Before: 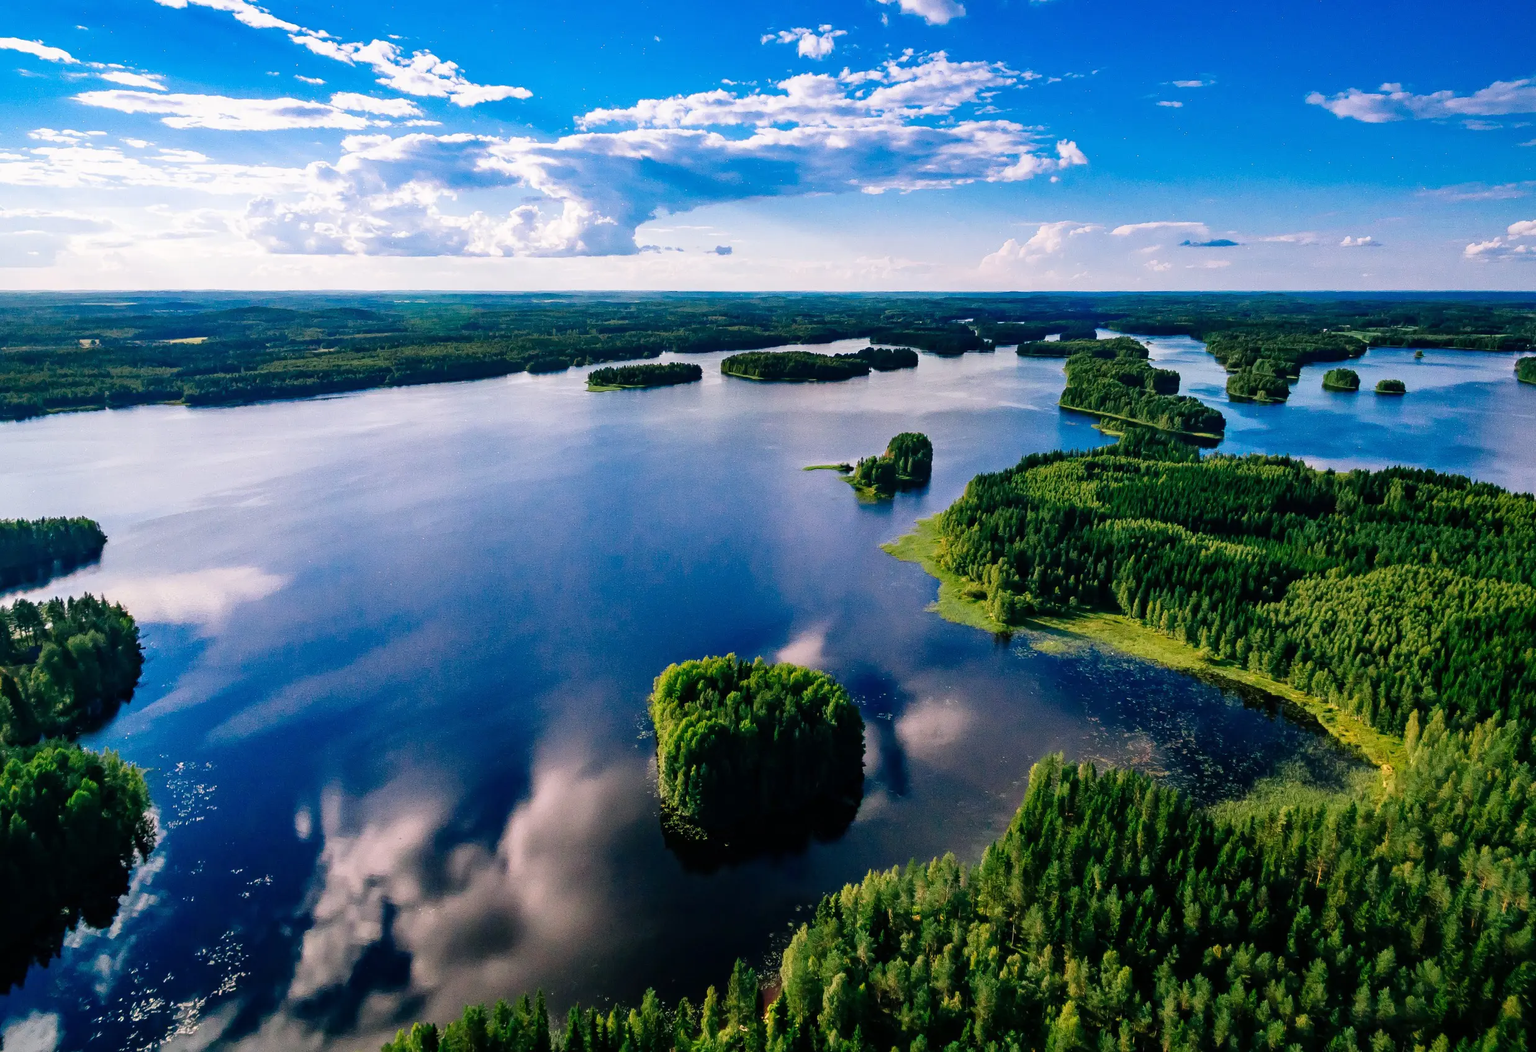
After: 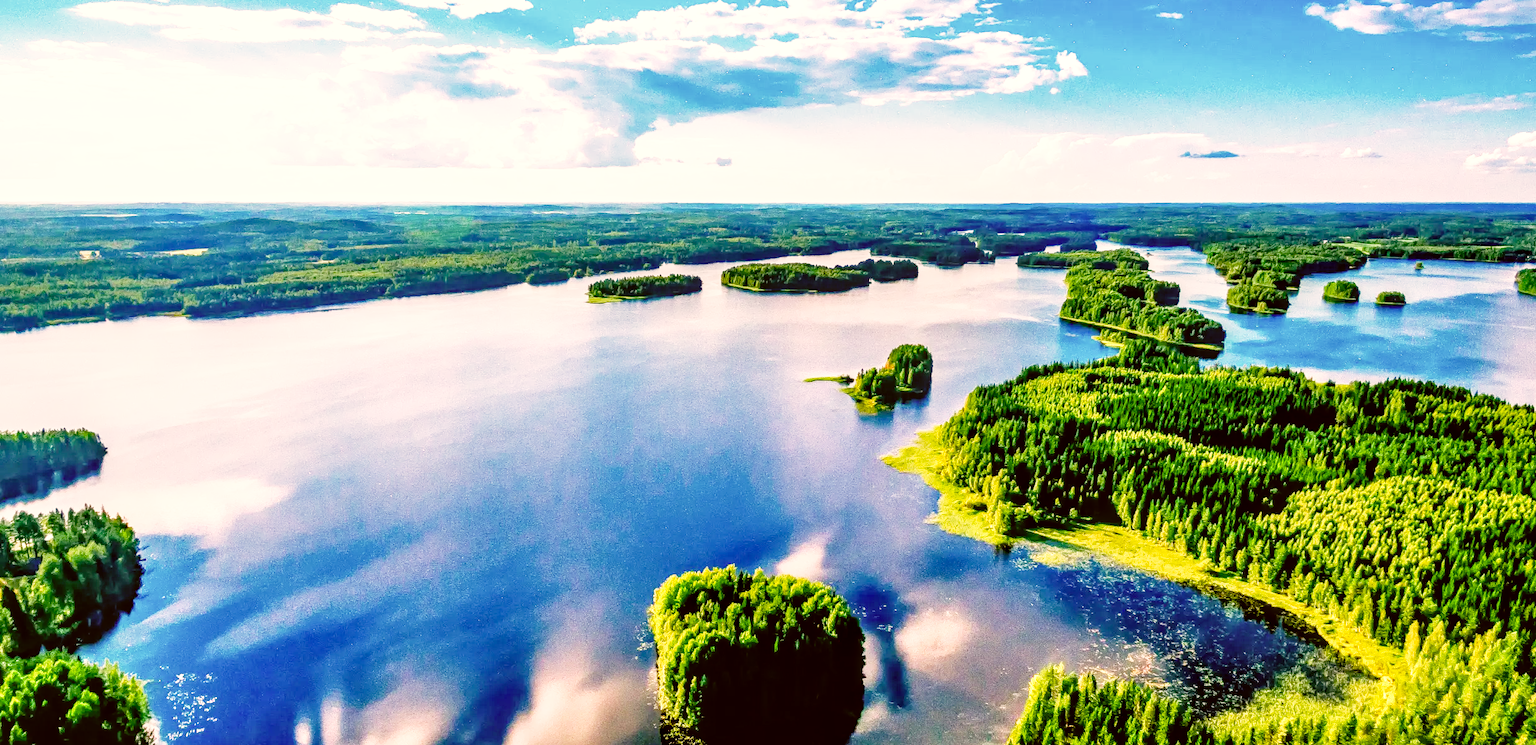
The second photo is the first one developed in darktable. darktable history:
crop and rotate: top 8.49%, bottom 20.66%
color balance rgb: power › chroma 2.505%, power › hue 69.72°, perceptual saturation grading › global saturation 20%, perceptual saturation grading › highlights -25.321%, perceptual saturation grading › shadows 25.026%, global vibrance 9.84%
base curve: curves: ch0 [(0, 0) (0.012, 0.01) (0.073, 0.168) (0.31, 0.711) (0.645, 0.957) (1, 1)], preserve colors none
color correction: highlights a* 6.26, highlights b* 8.43, shadows a* 6.49, shadows b* 7.34, saturation 0.918
local contrast: detail 130%
tone equalizer: -7 EV 0.154 EV, -6 EV 0.637 EV, -5 EV 1.17 EV, -4 EV 1.33 EV, -3 EV 1.12 EV, -2 EV 0.6 EV, -1 EV 0.159 EV
